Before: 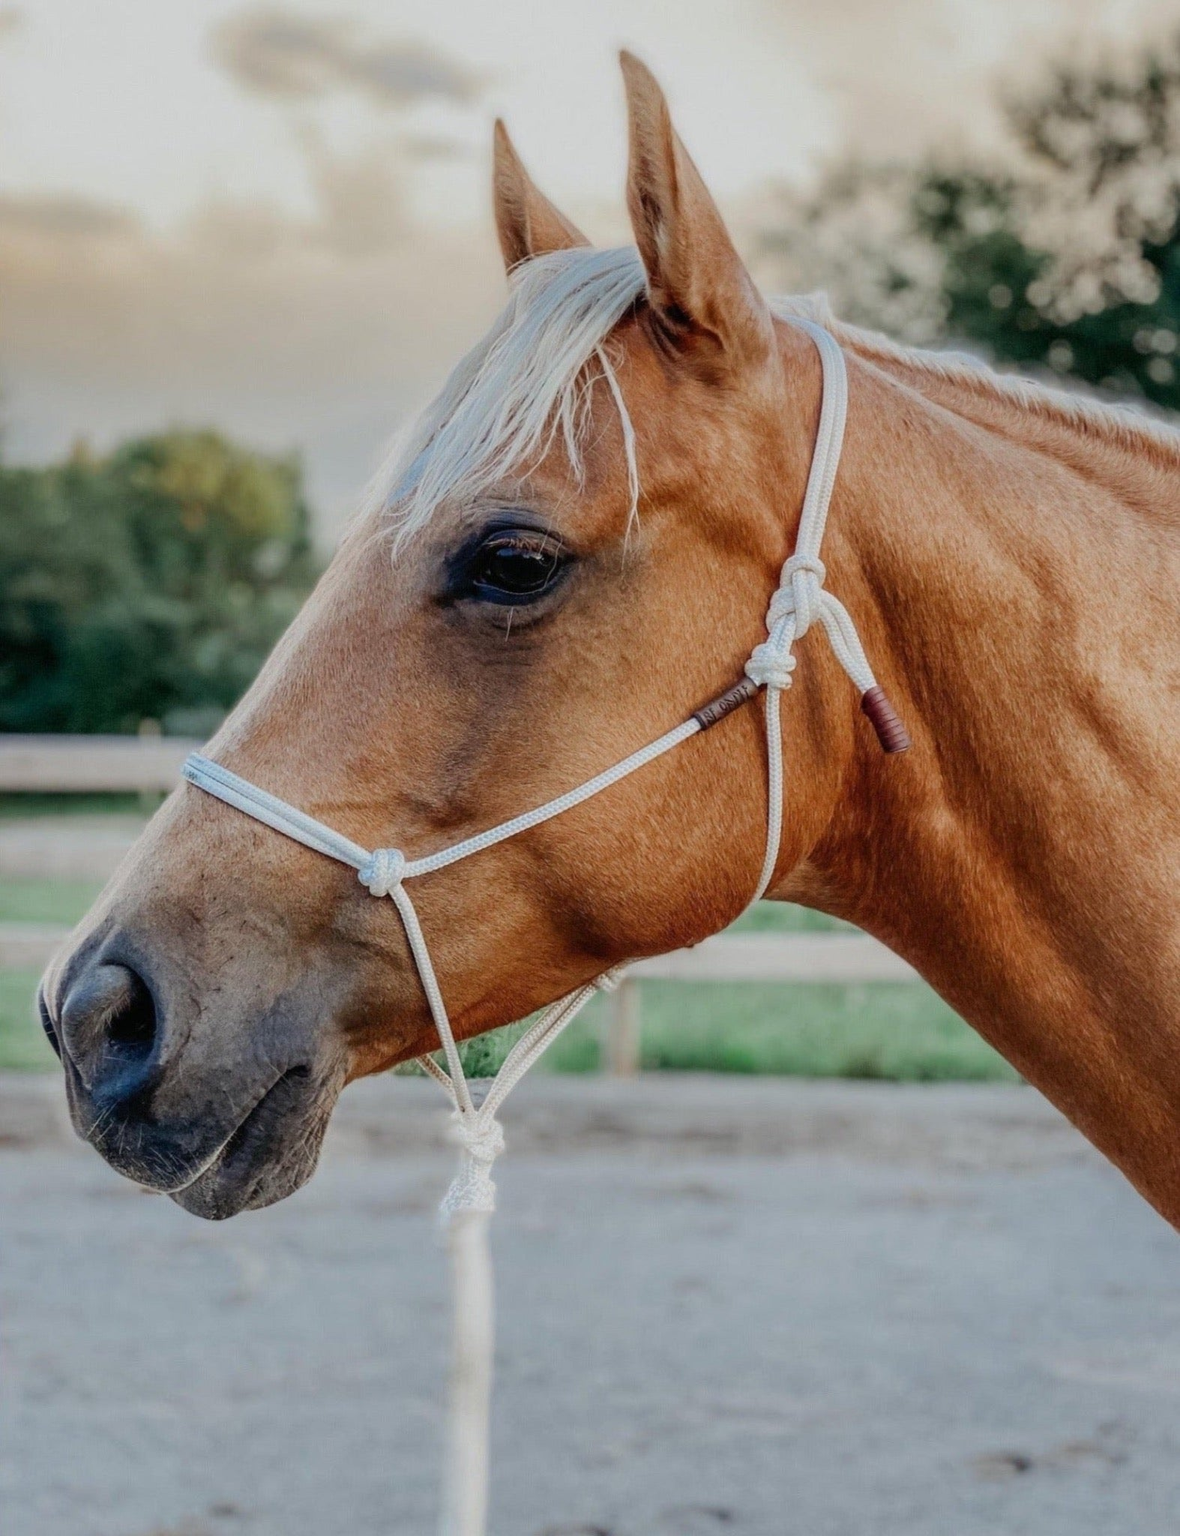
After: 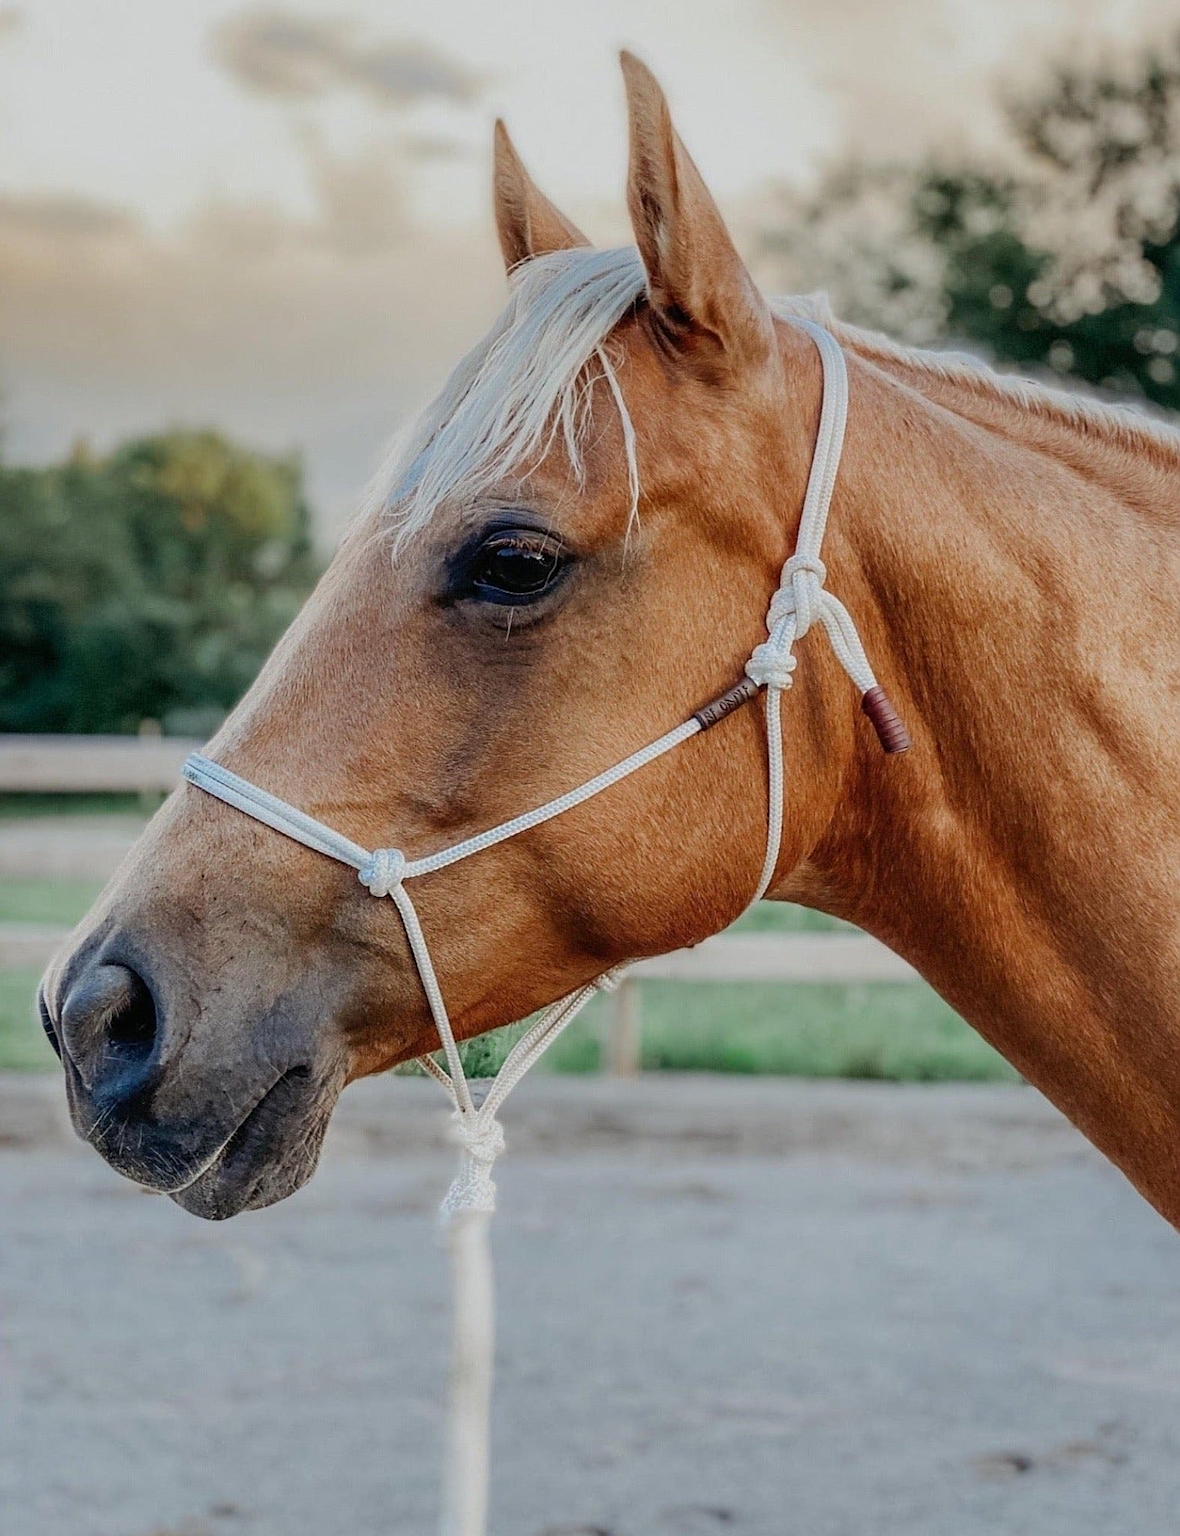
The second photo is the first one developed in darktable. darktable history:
sharpen: amount 0.564
